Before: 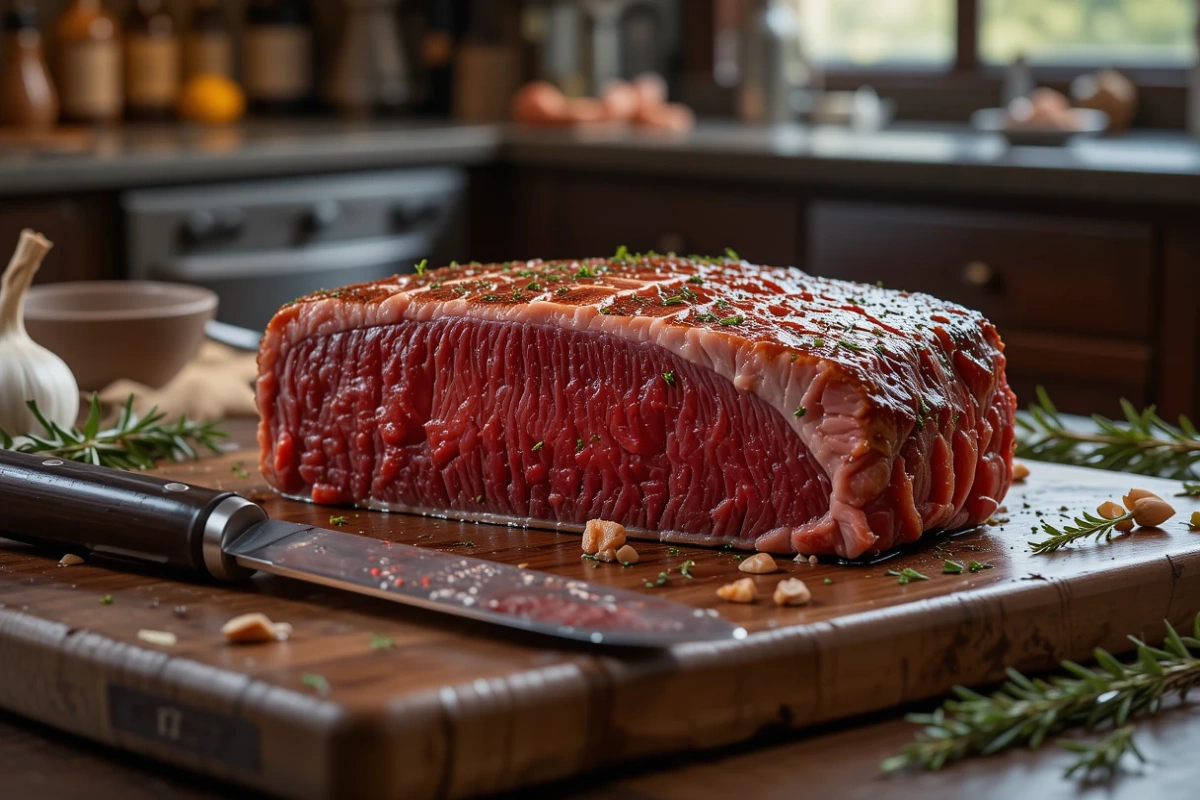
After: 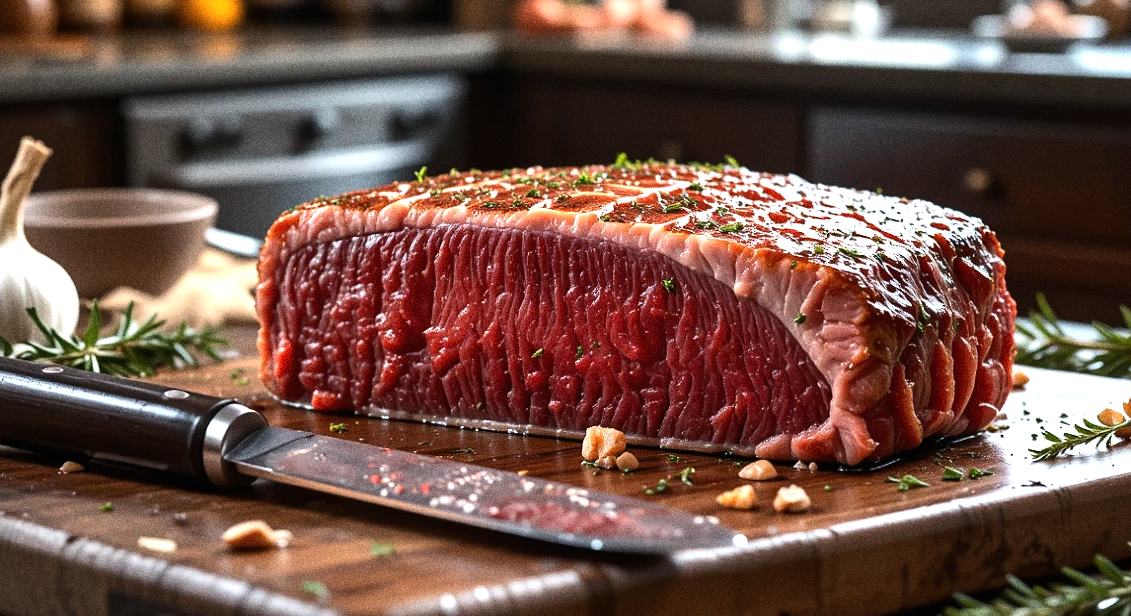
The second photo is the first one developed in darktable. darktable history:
tone equalizer: -8 EV -0.75 EV, -7 EV -0.7 EV, -6 EV -0.6 EV, -5 EV -0.4 EV, -3 EV 0.4 EV, -2 EV 0.6 EV, -1 EV 0.7 EV, +0 EV 0.75 EV, edges refinement/feathering 500, mask exposure compensation -1.57 EV, preserve details no
grain: coarseness 0.09 ISO, strength 40%
exposure: exposure 0.6 EV, compensate highlight preservation false
crop and rotate: angle 0.03°, top 11.643%, right 5.651%, bottom 11.189%
